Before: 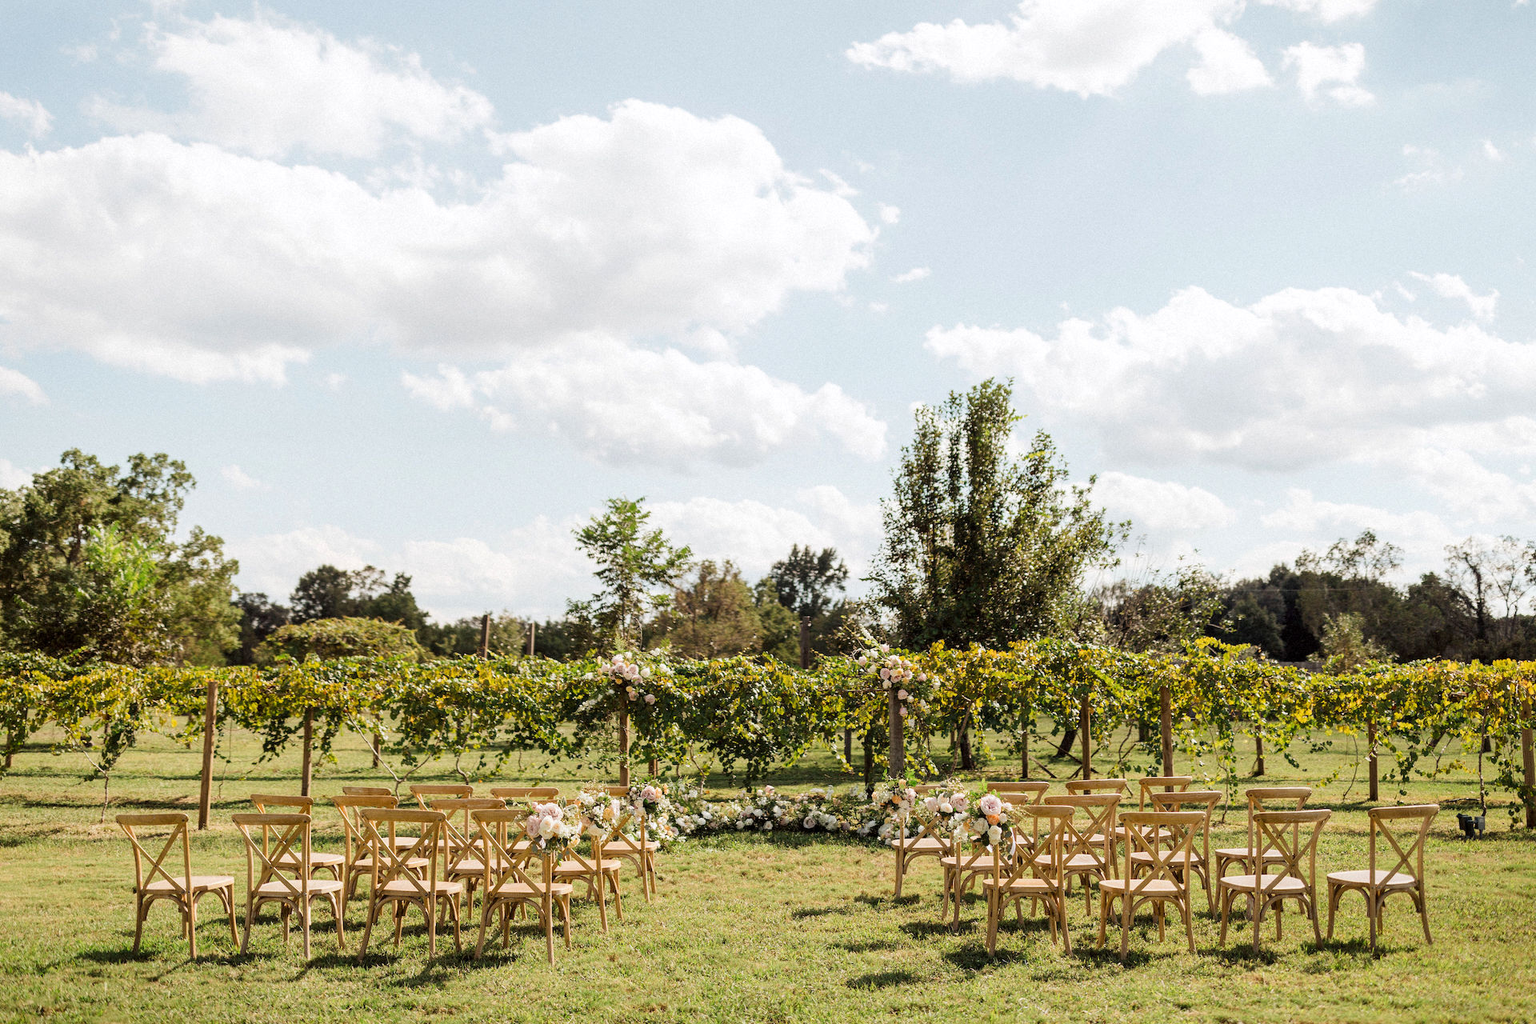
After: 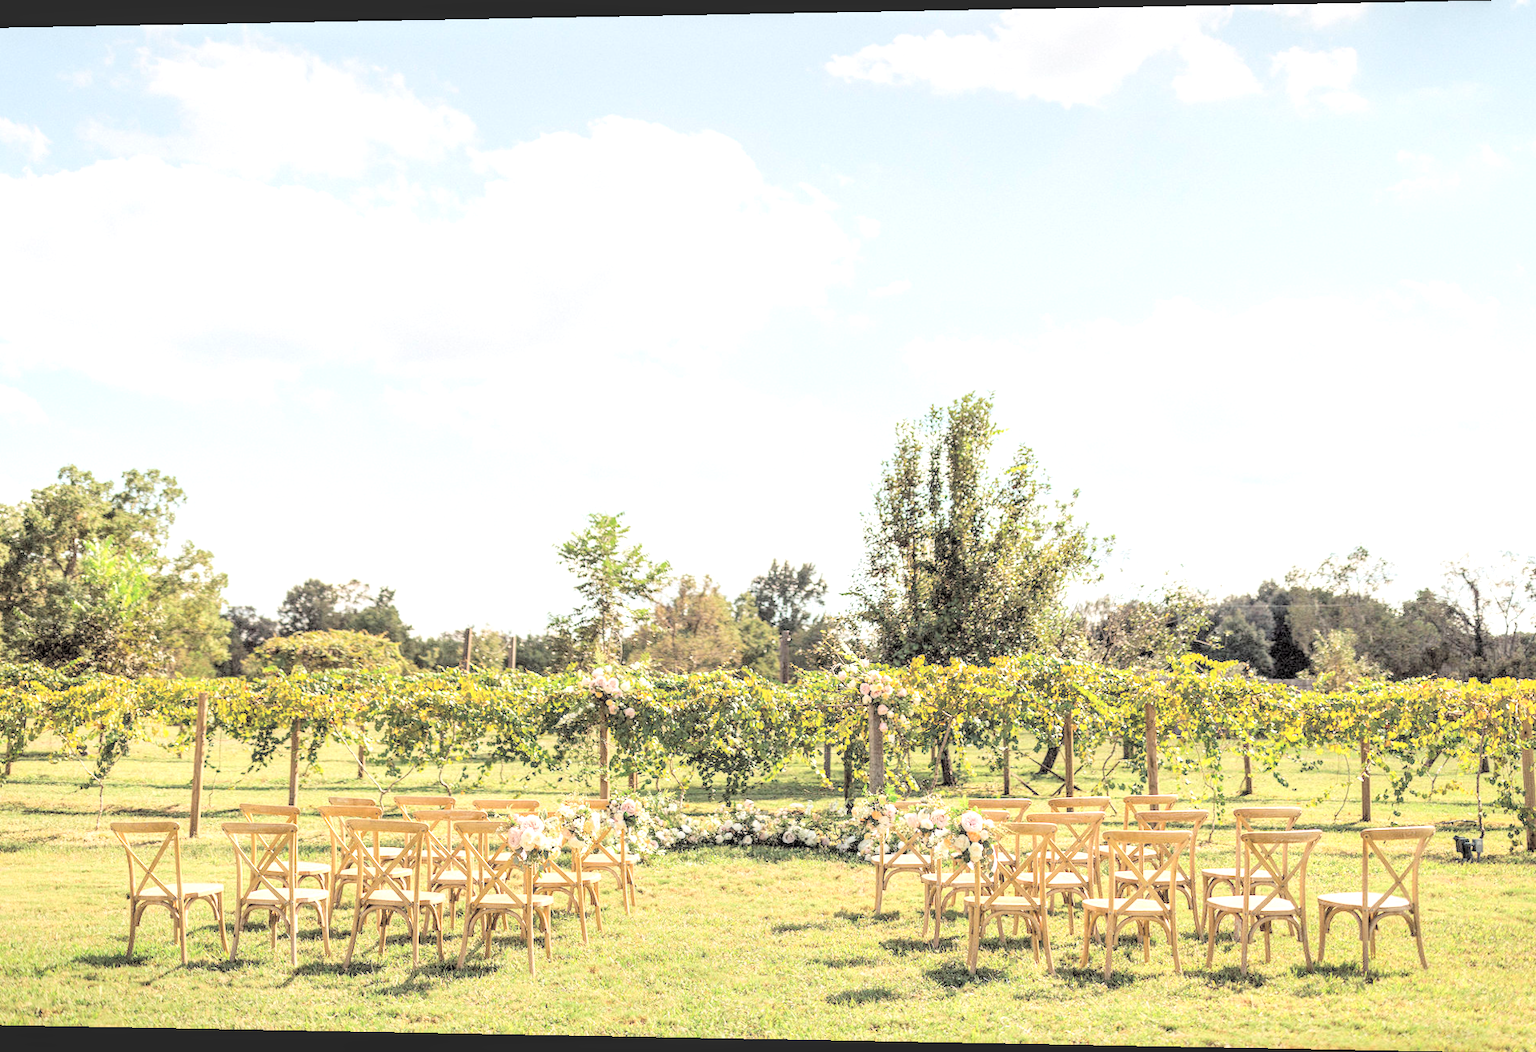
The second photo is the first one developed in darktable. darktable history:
contrast brightness saturation: brightness 1
rotate and perspective: lens shift (horizontal) -0.055, automatic cropping off
exposure: black level correction 0, exposure 0.4 EV, compensate exposure bias true, compensate highlight preservation false
local contrast: highlights 60%, shadows 60%, detail 160%
